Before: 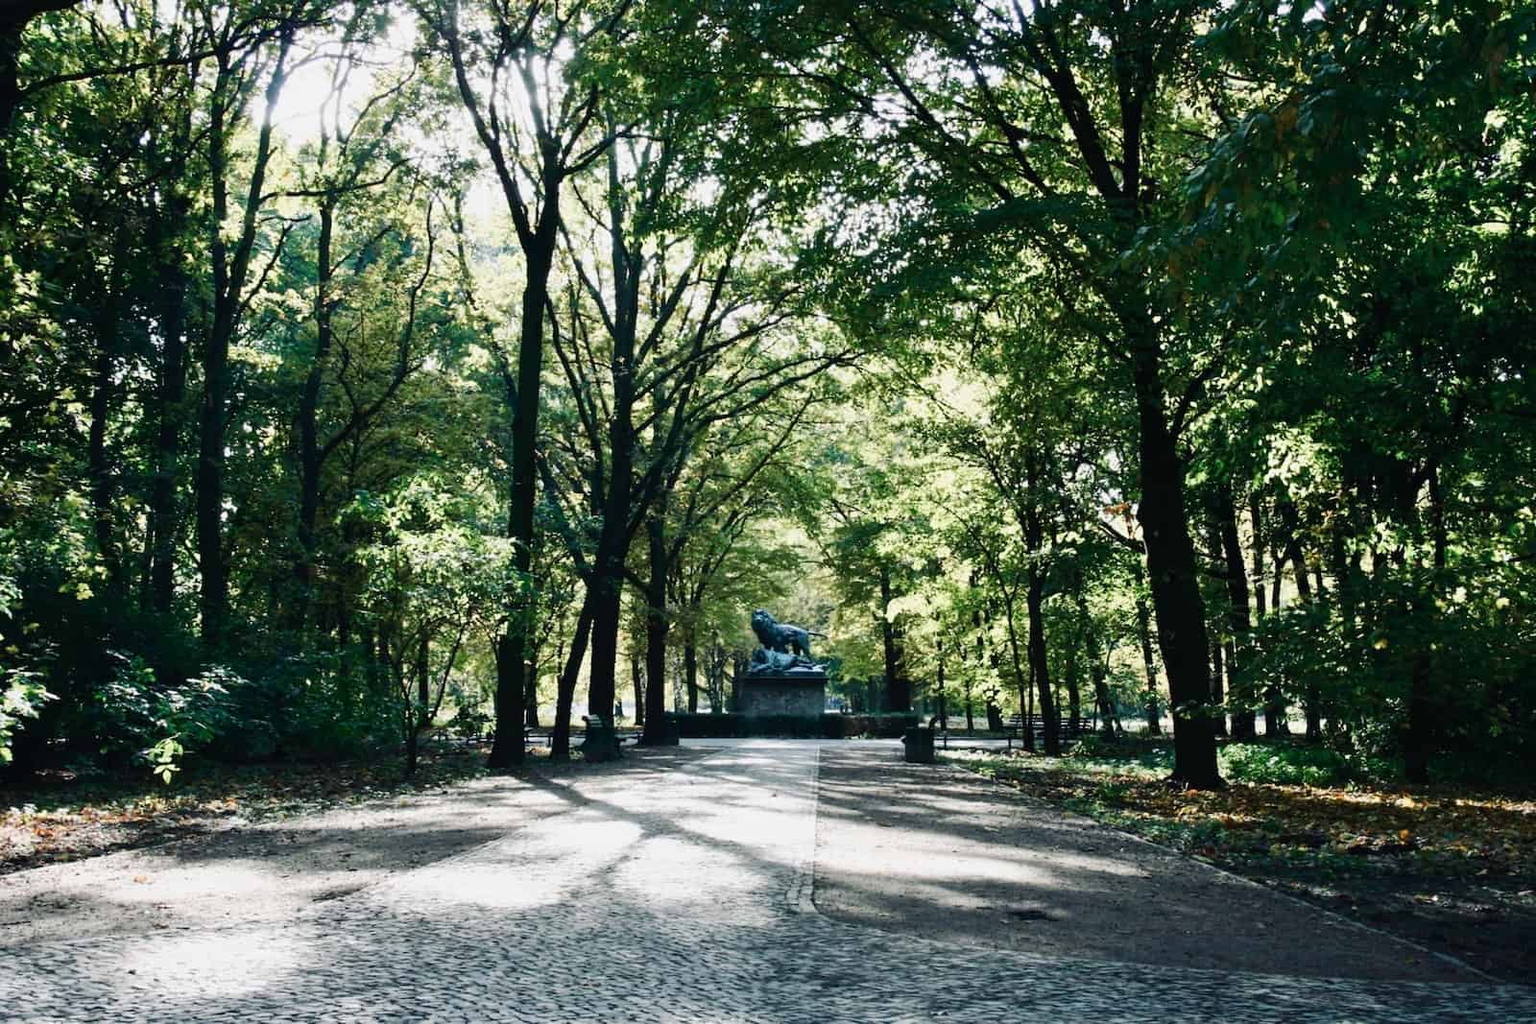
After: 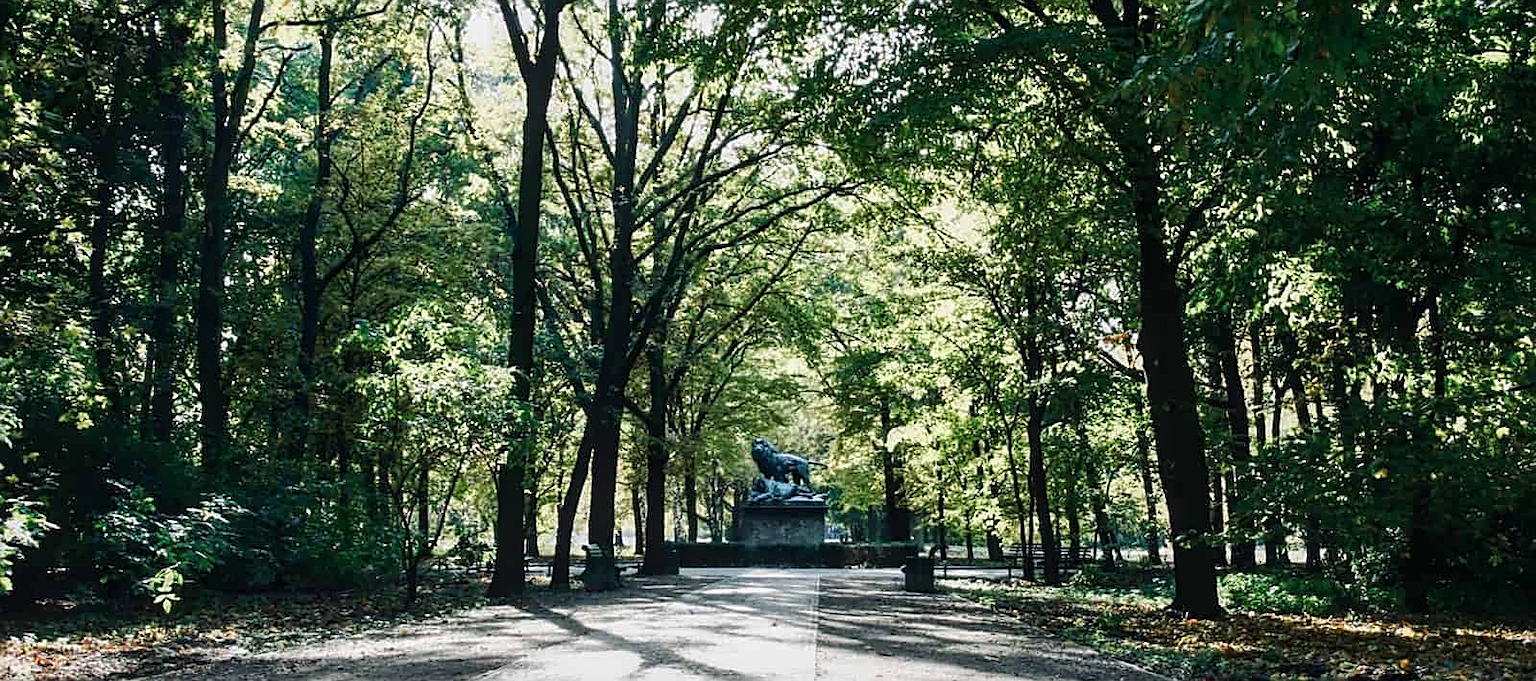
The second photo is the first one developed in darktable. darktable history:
crop: top 16.727%, bottom 16.727%
sharpen: on, module defaults
local contrast: on, module defaults
